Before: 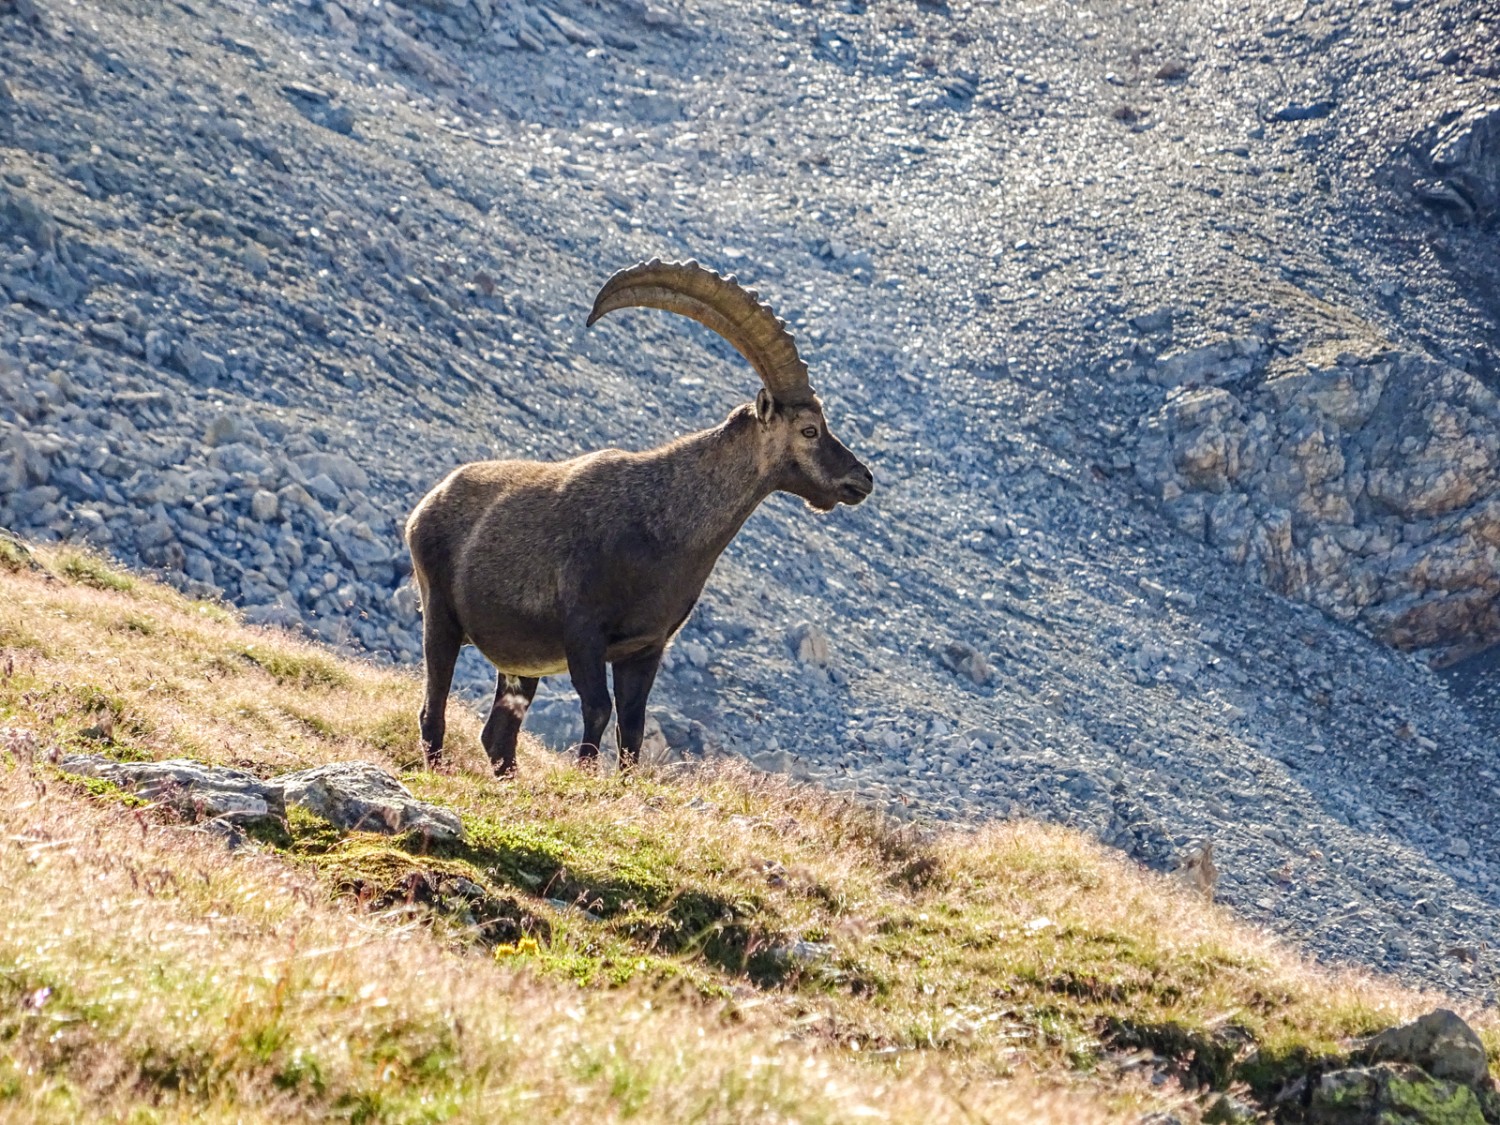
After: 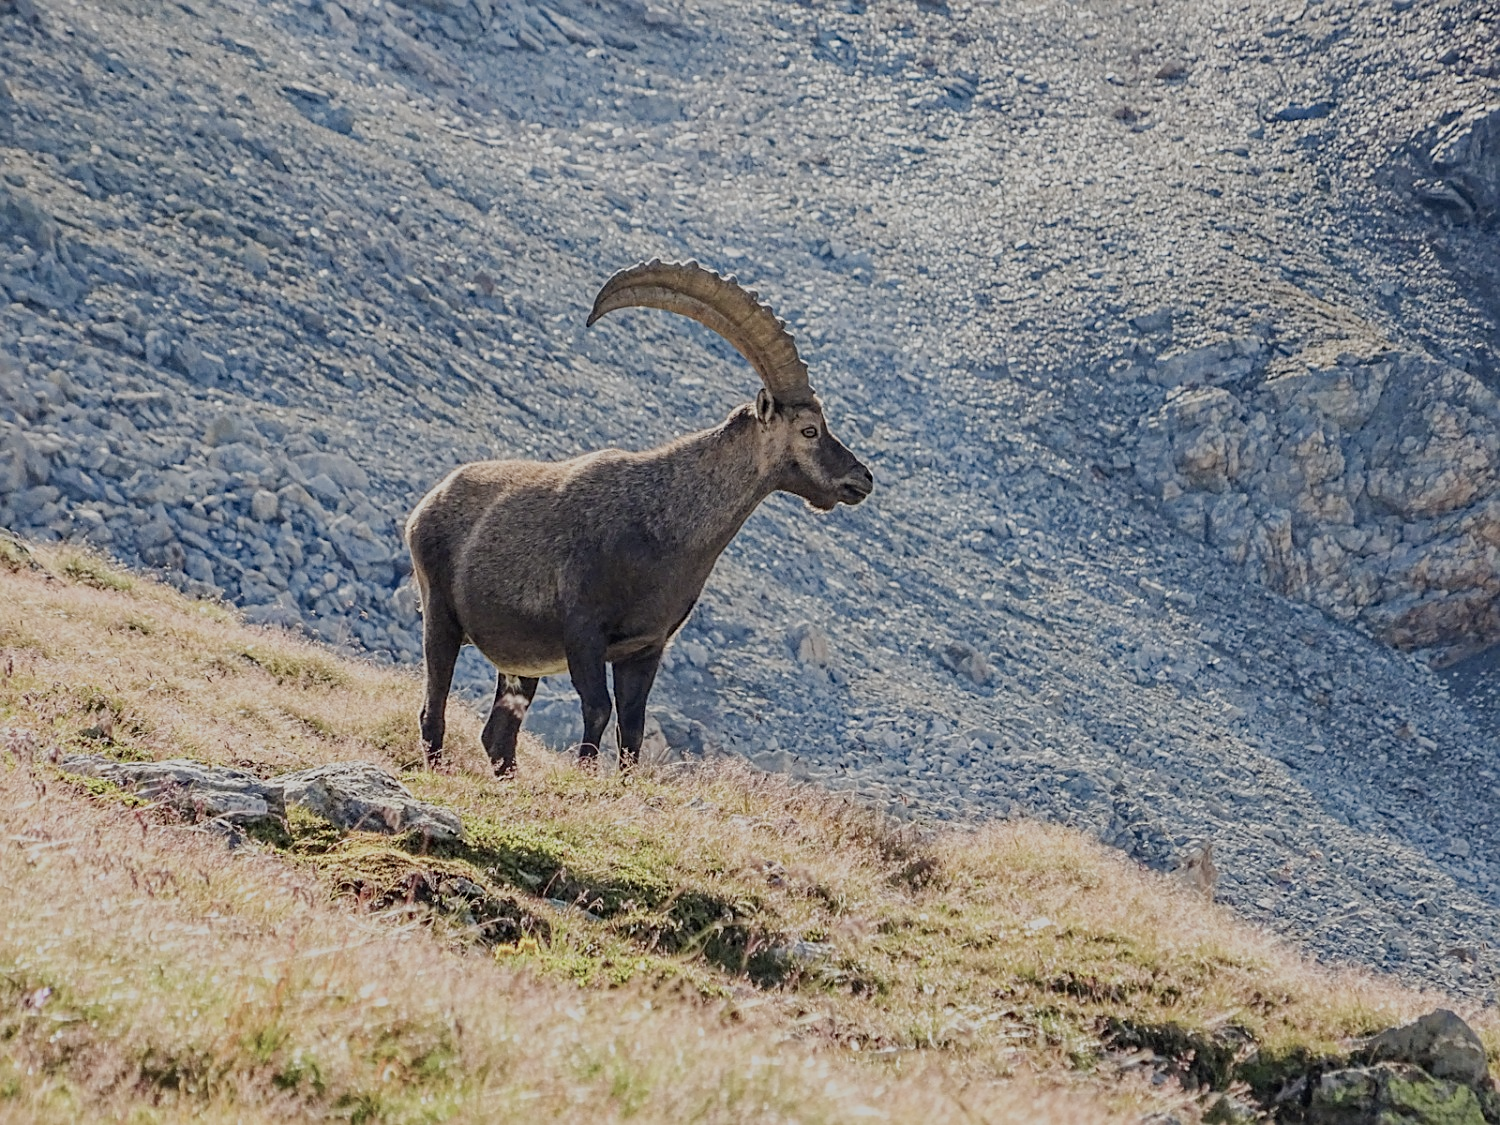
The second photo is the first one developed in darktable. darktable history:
sharpen: on, module defaults
color balance rgb: perceptual saturation grading › global saturation -27.94%, hue shift -2.27°, contrast -21.26%
tone equalizer: on, module defaults
filmic rgb: white relative exposure 3.8 EV, hardness 4.35
